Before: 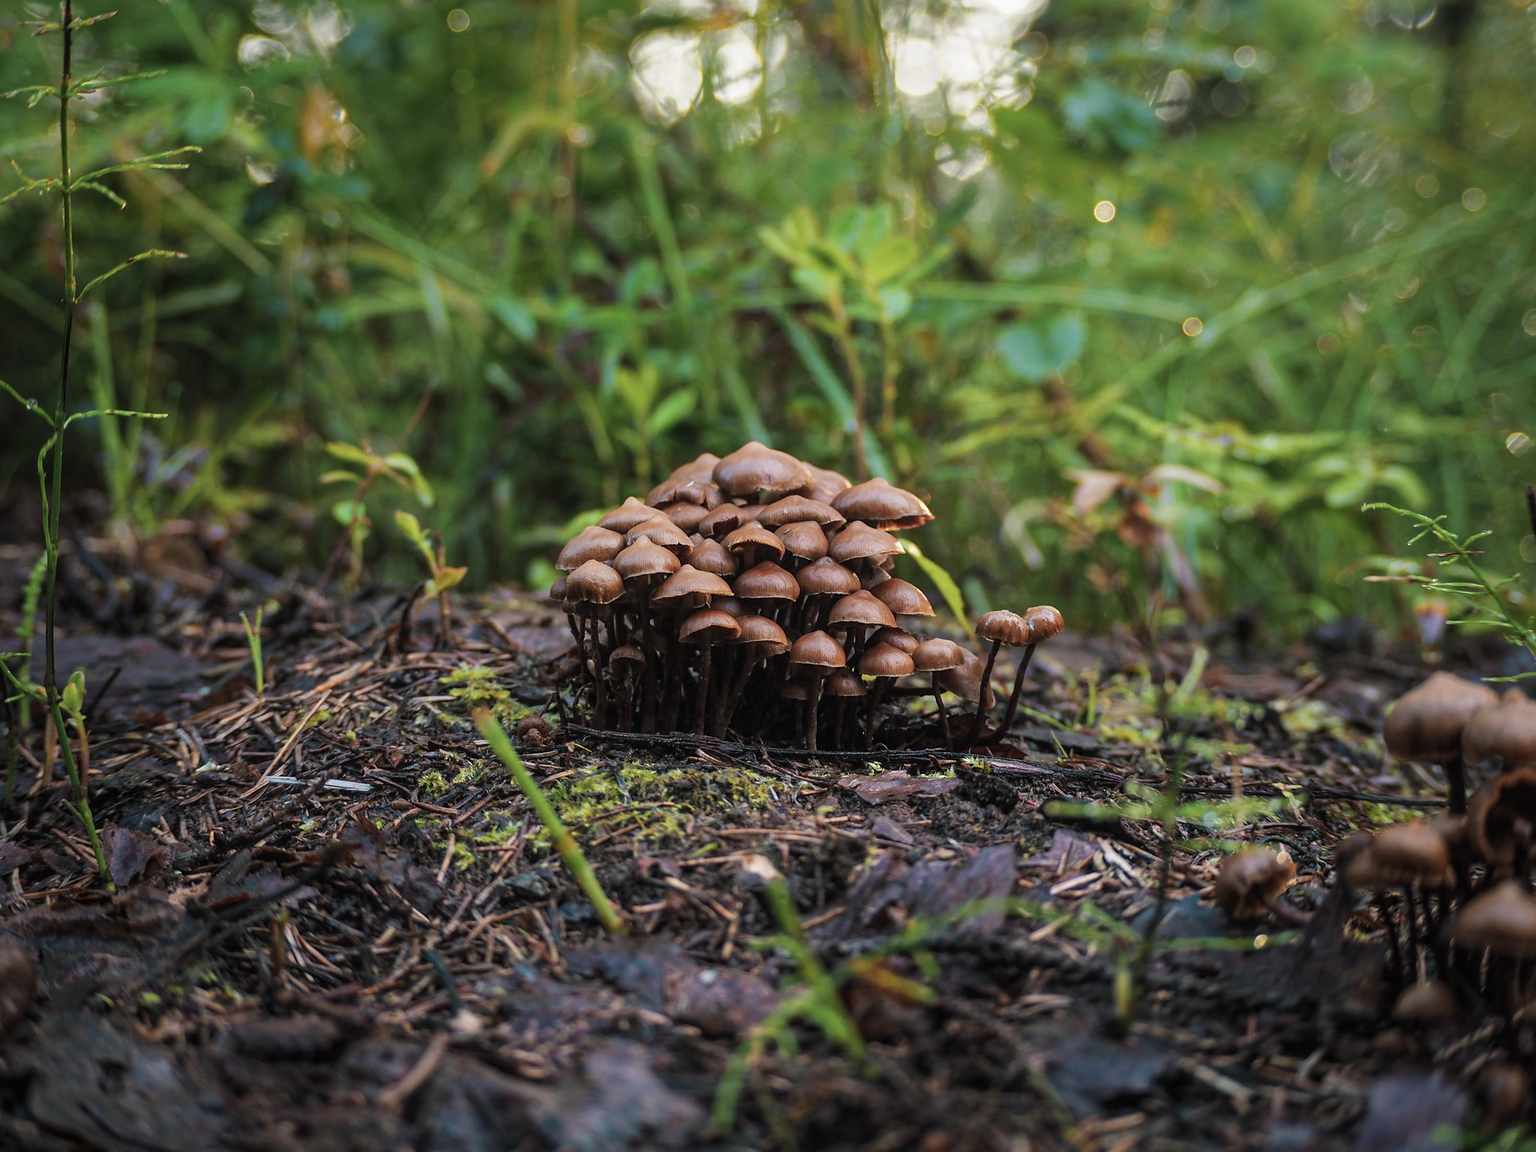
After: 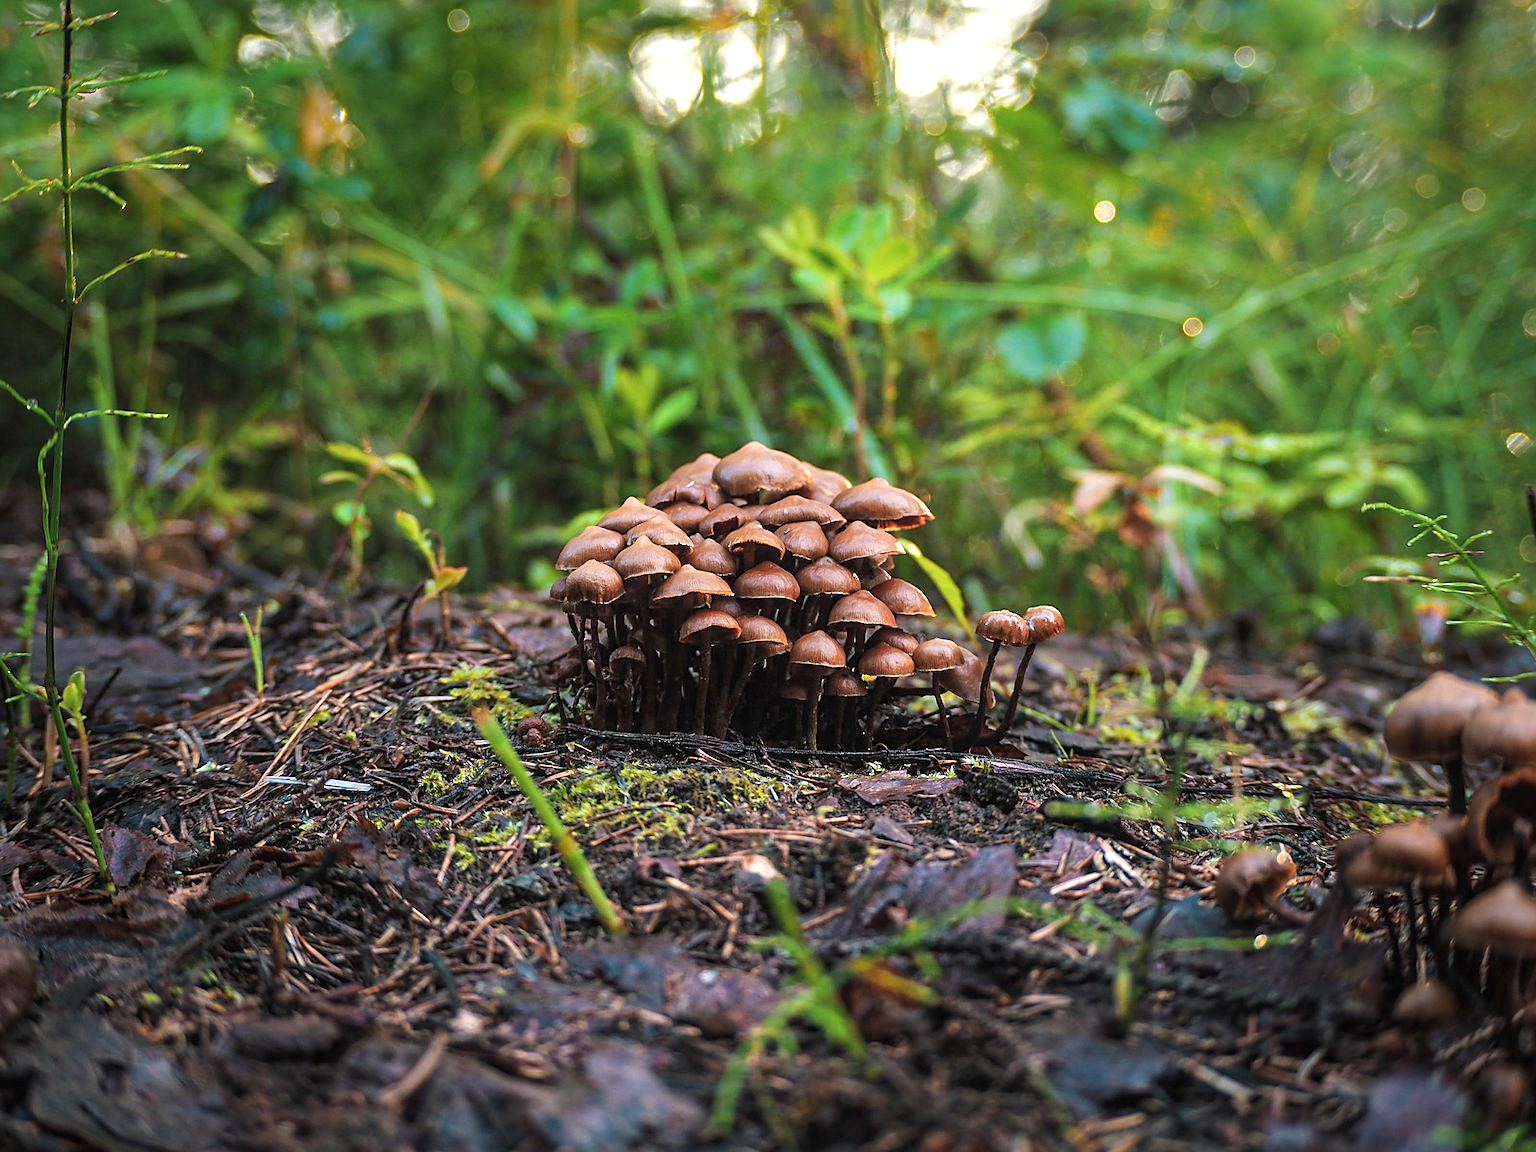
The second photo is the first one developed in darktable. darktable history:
exposure: exposure 0.491 EV, compensate exposure bias true, compensate highlight preservation false
sharpen: on, module defaults
